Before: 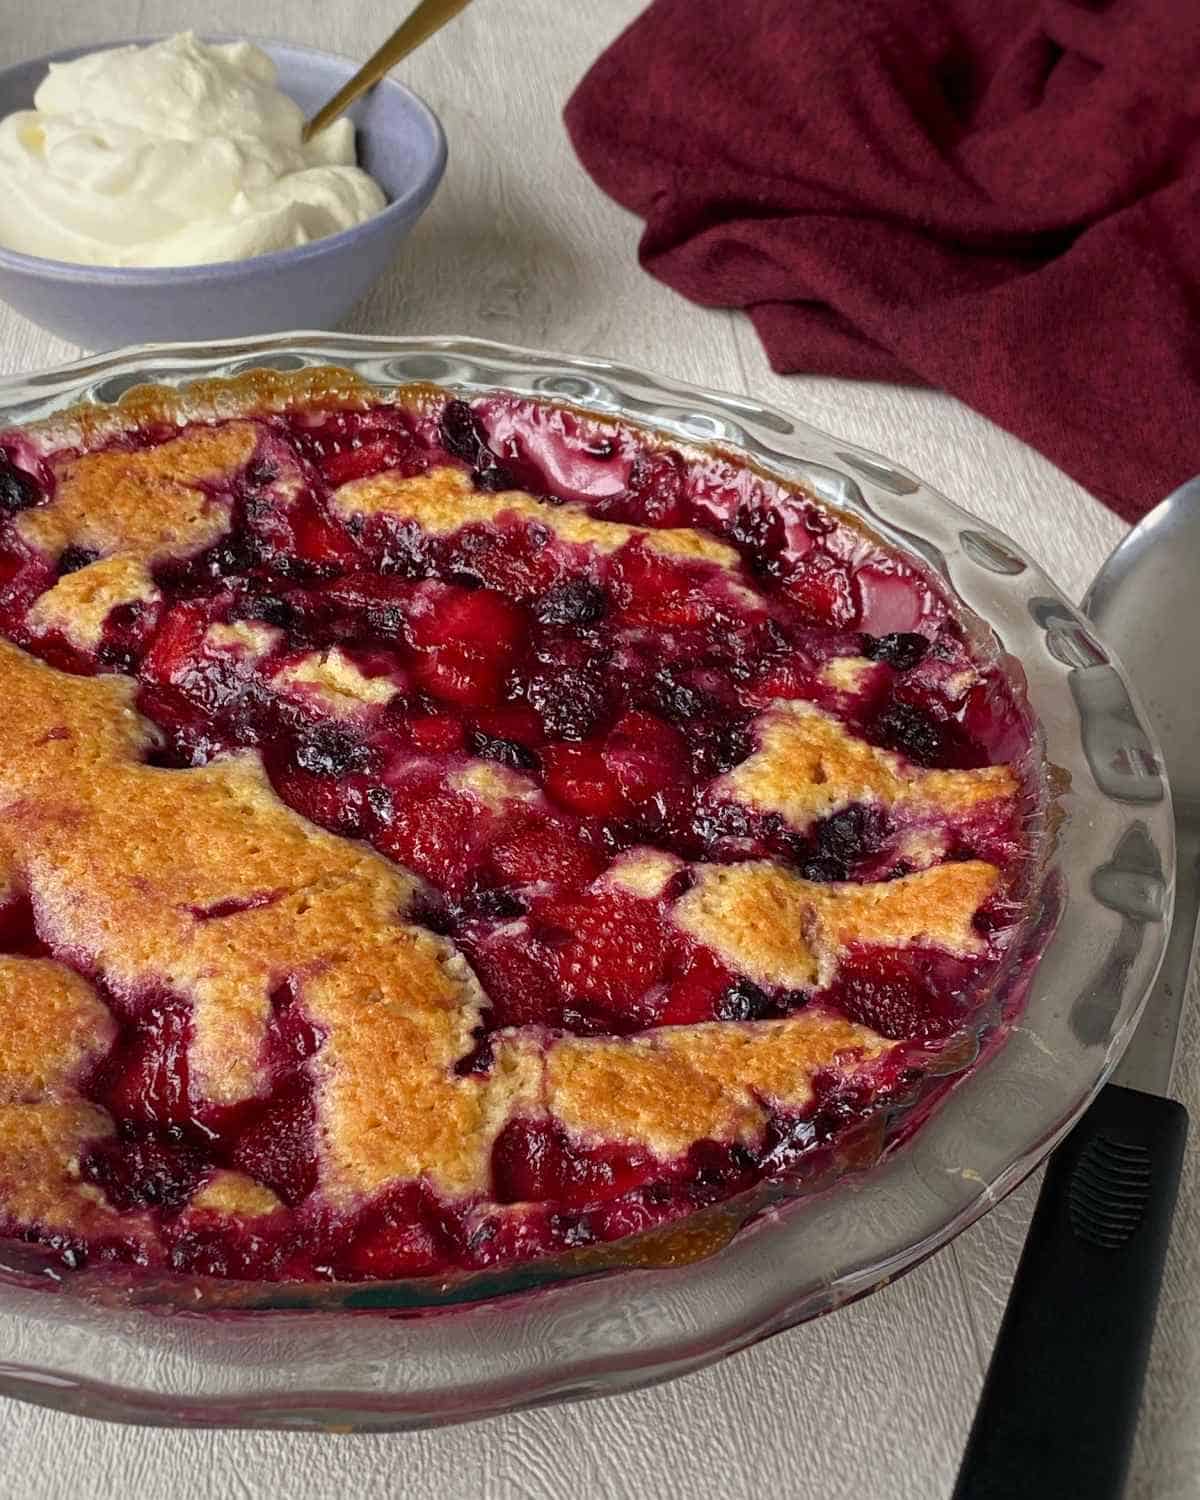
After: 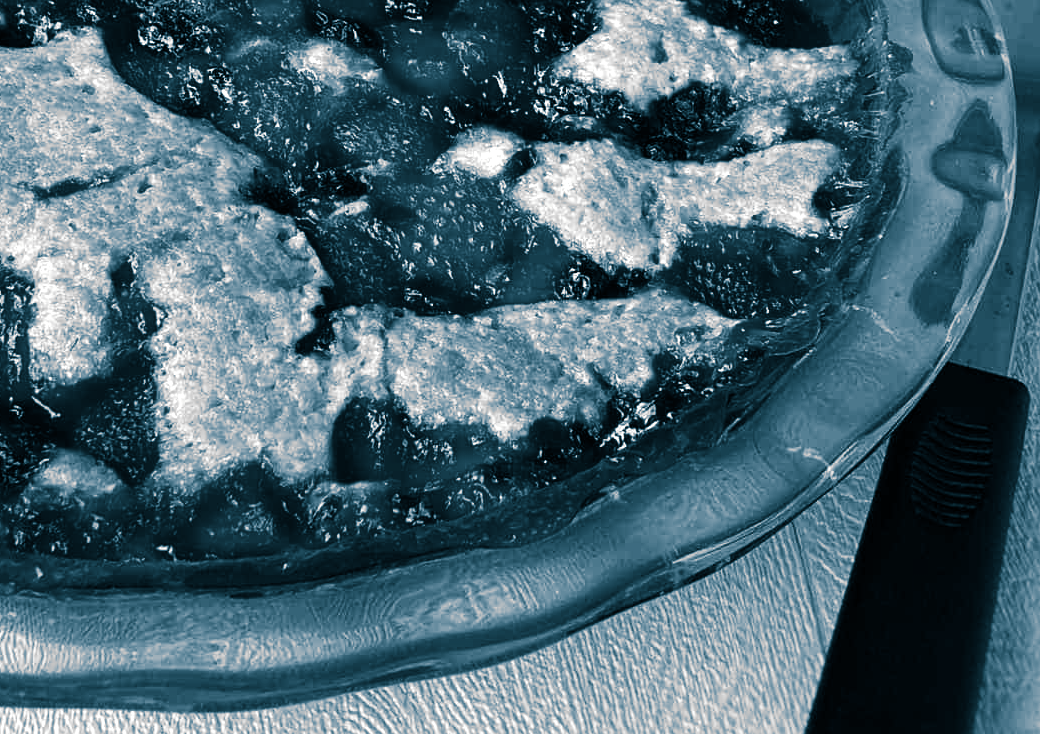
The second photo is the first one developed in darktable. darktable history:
crop and rotate: left 13.306%, top 48.129%, bottom 2.928%
split-toning: shadows › hue 212.4°, balance -70
tone equalizer: -8 EV -0.75 EV, -7 EV -0.7 EV, -6 EV -0.6 EV, -5 EV -0.4 EV, -3 EV 0.4 EV, -2 EV 0.6 EV, -1 EV 0.7 EV, +0 EV 0.75 EV, edges refinement/feathering 500, mask exposure compensation -1.57 EV, preserve details no
monochrome: on, module defaults
